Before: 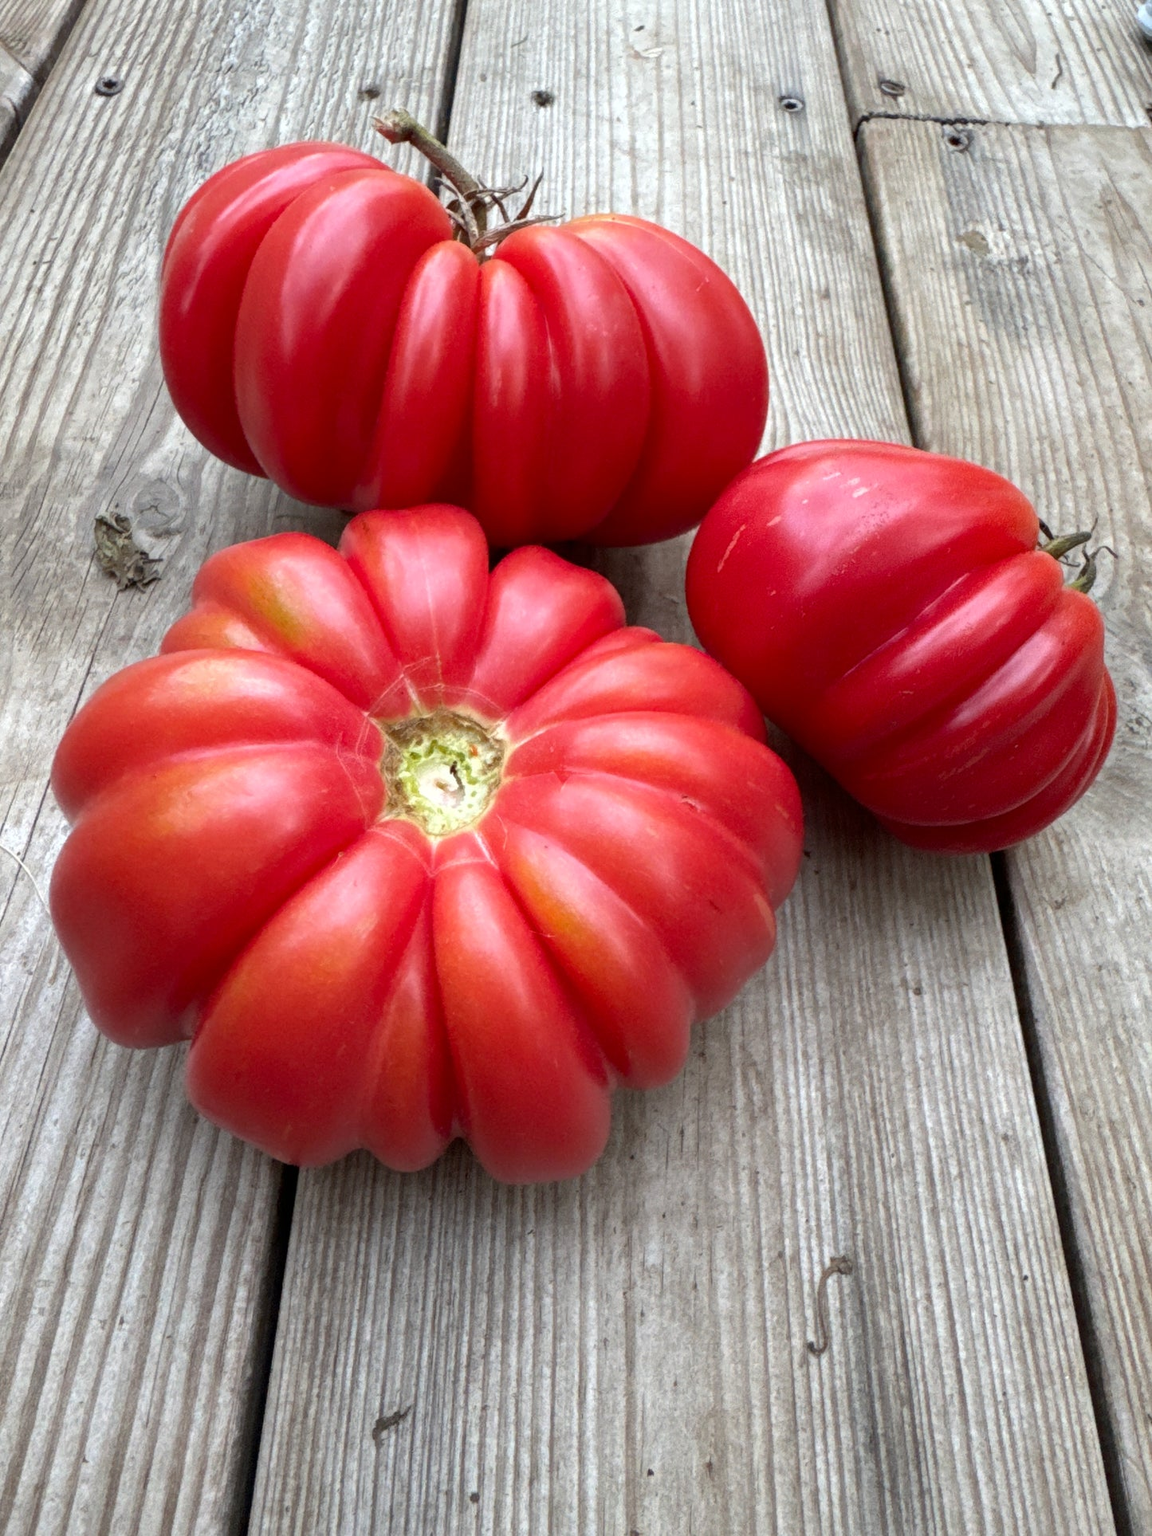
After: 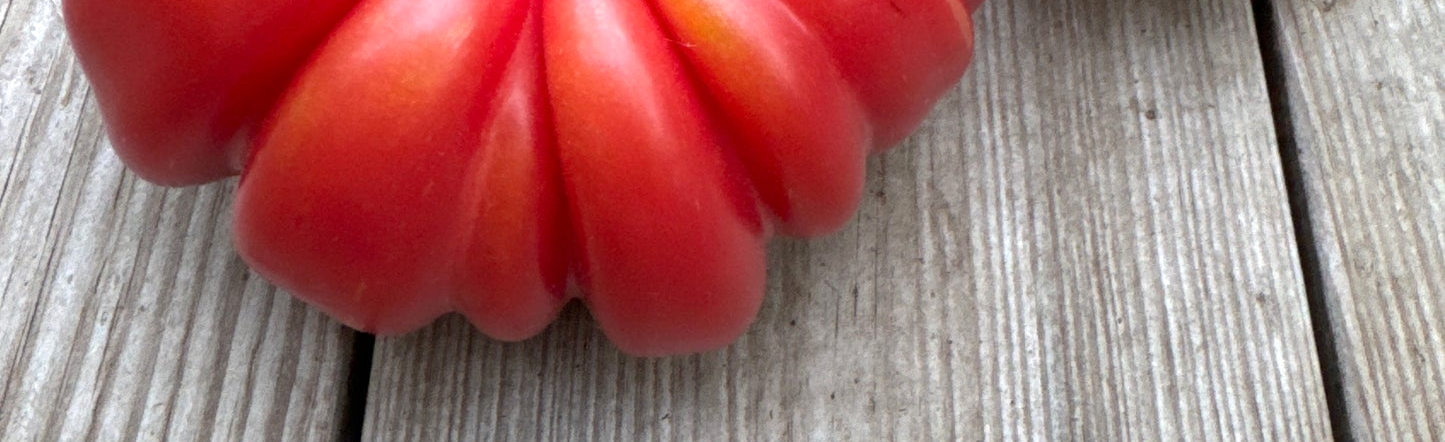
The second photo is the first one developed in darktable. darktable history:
exposure: exposure 0.174 EV, compensate highlight preservation false
crop and rotate: top 58.626%, bottom 18.43%
